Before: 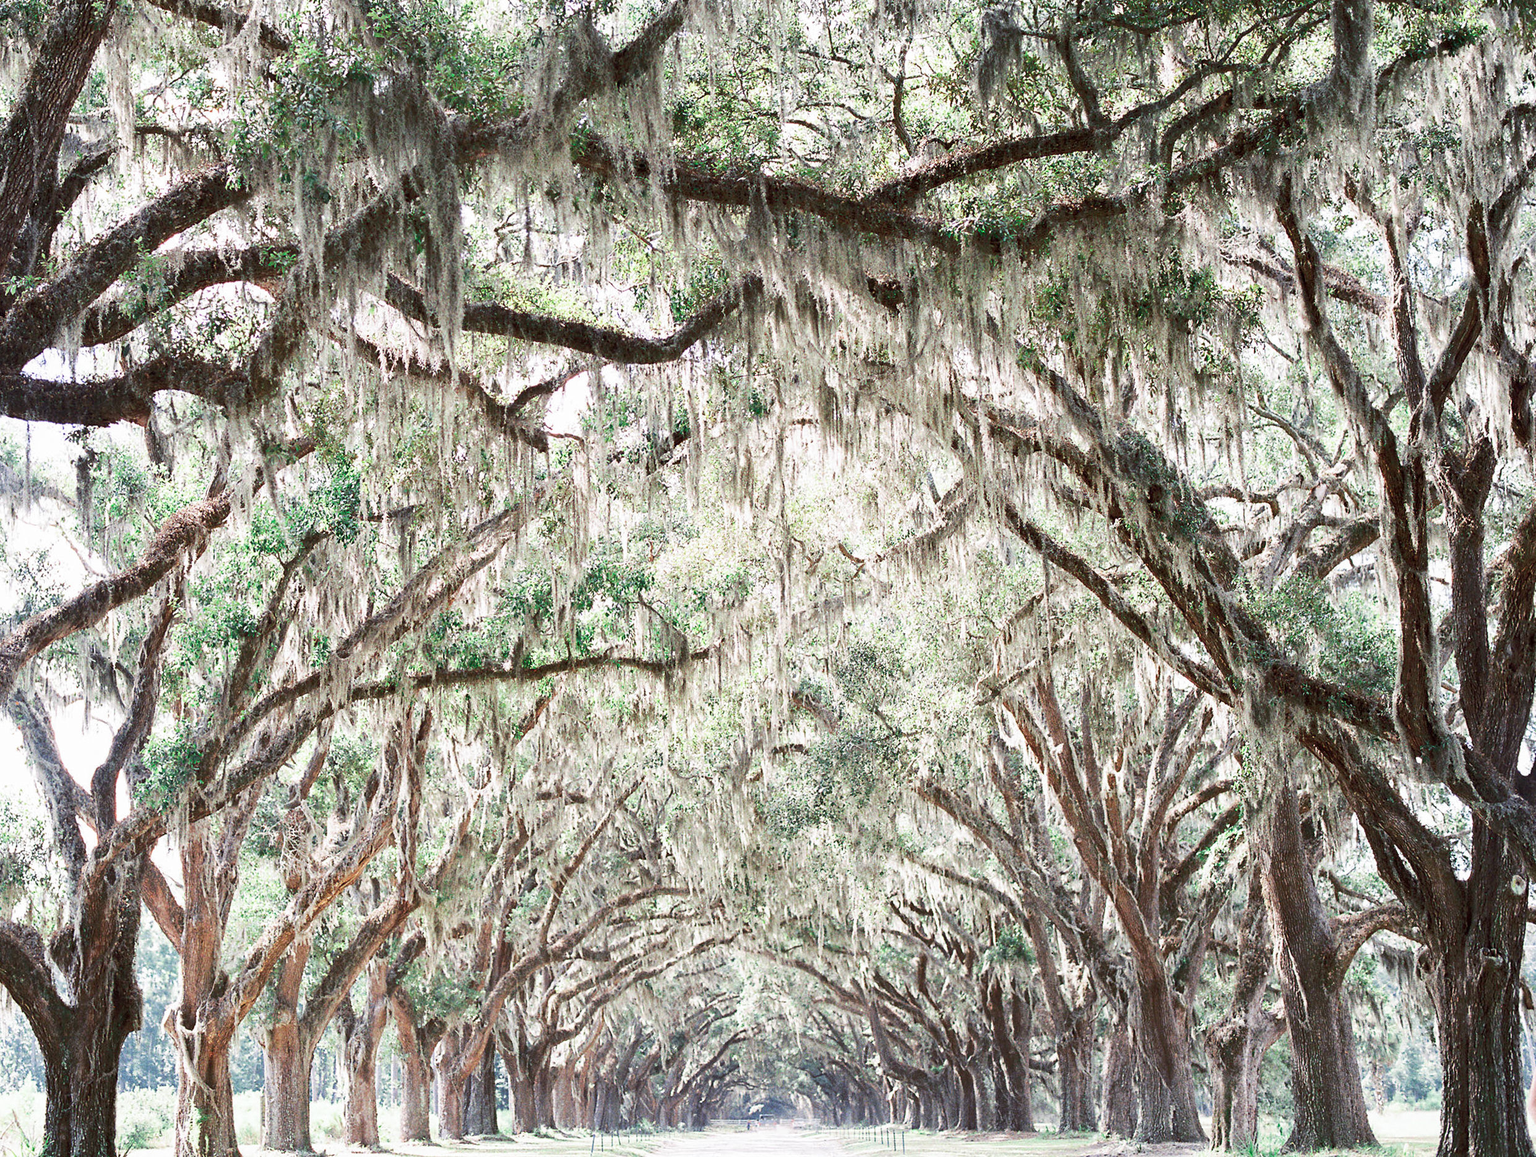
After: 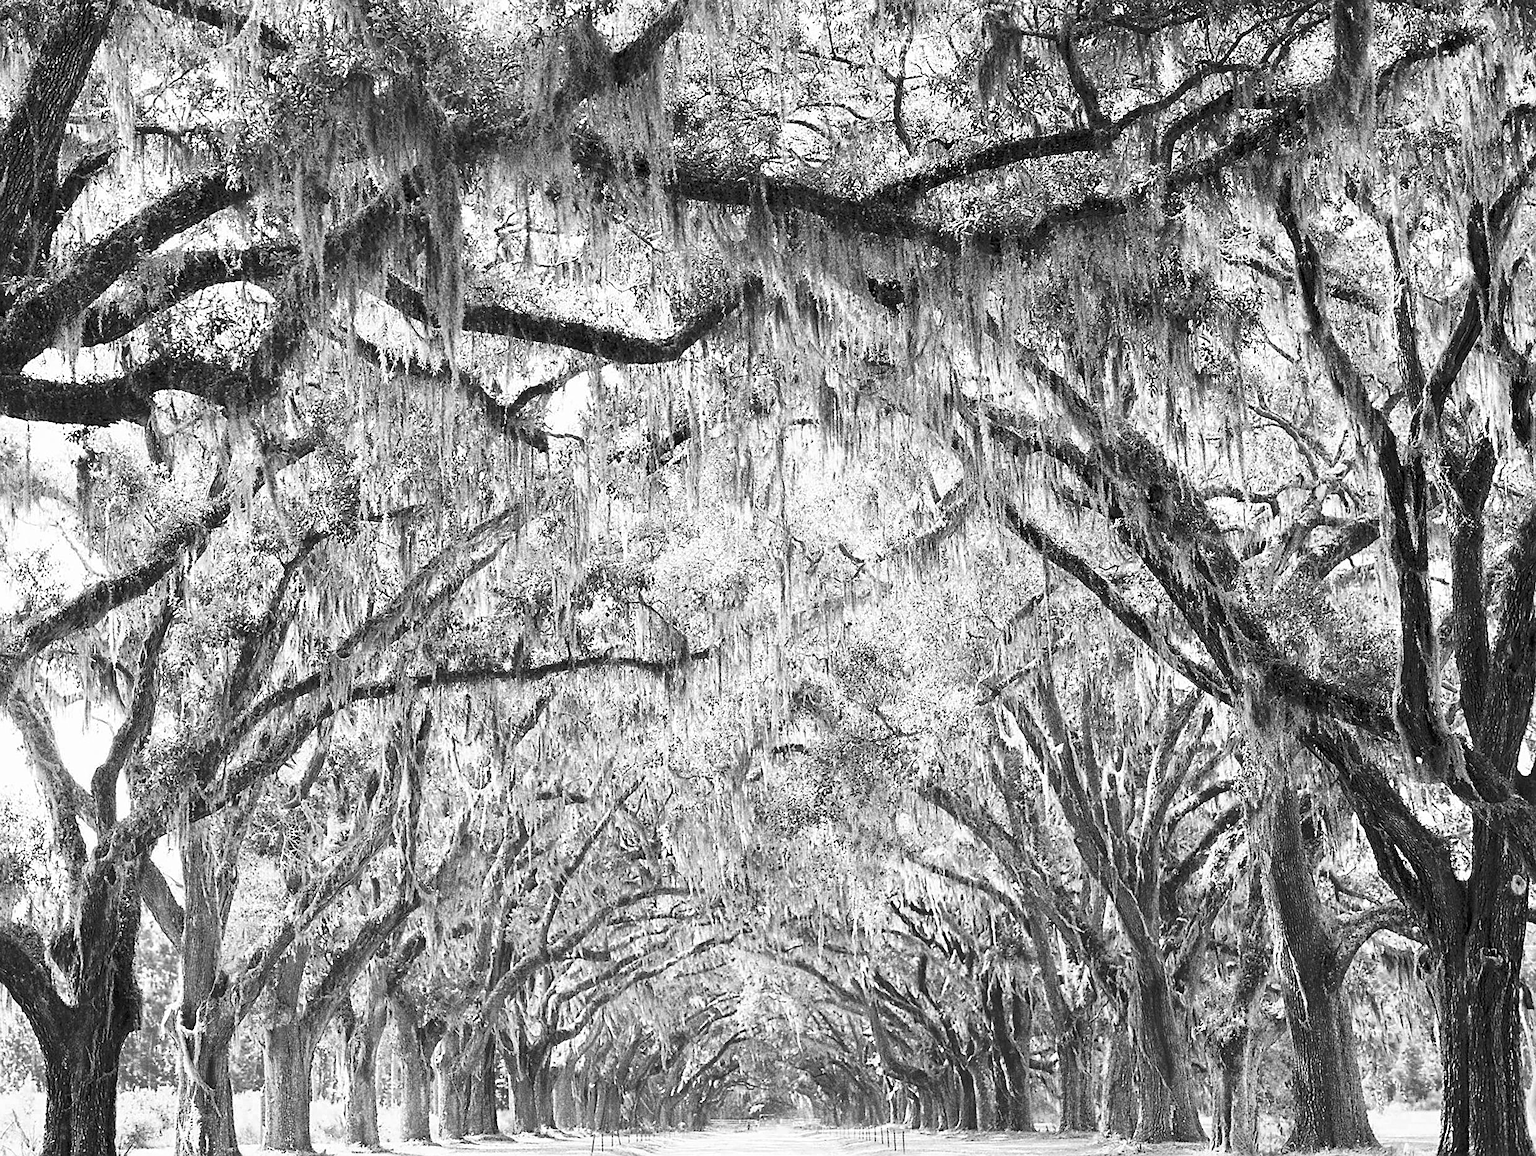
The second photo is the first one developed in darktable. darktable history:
color zones: curves: ch0 [(0.002, 0.589) (0.107, 0.484) (0.146, 0.249) (0.217, 0.352) (0.309, 0.525) (0.39, 0.404) (0.455, 0.169) (0.597, 0.055) (0.724, 0.212) (0.775, 0.691) (0.869, 0.571) (1, 0.587)]; ch1 [(0, 0) (0.143, 0) (0.286, 0) (0.429, 0) (0.571, 0) (0.714, 0) (0.857, 0)]
sharpen: on, module defaults
